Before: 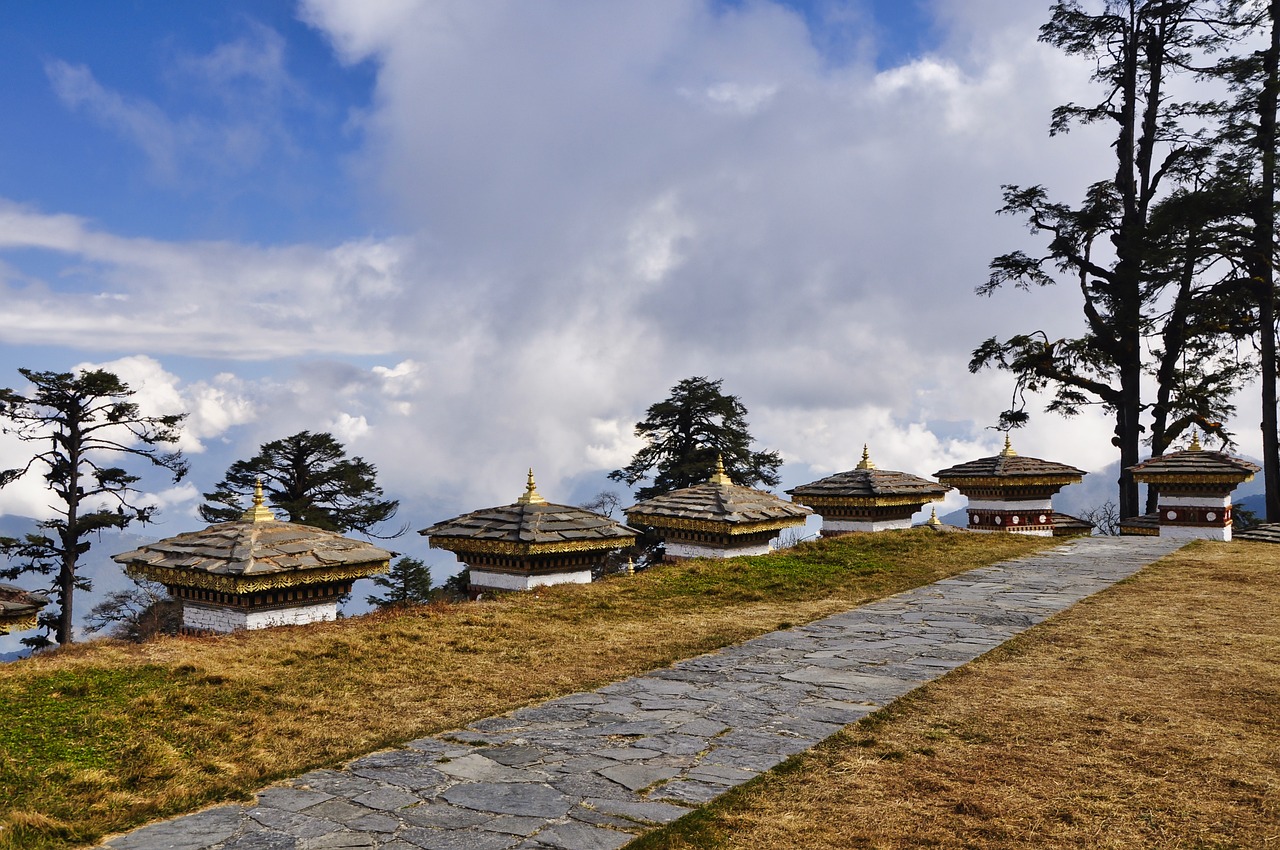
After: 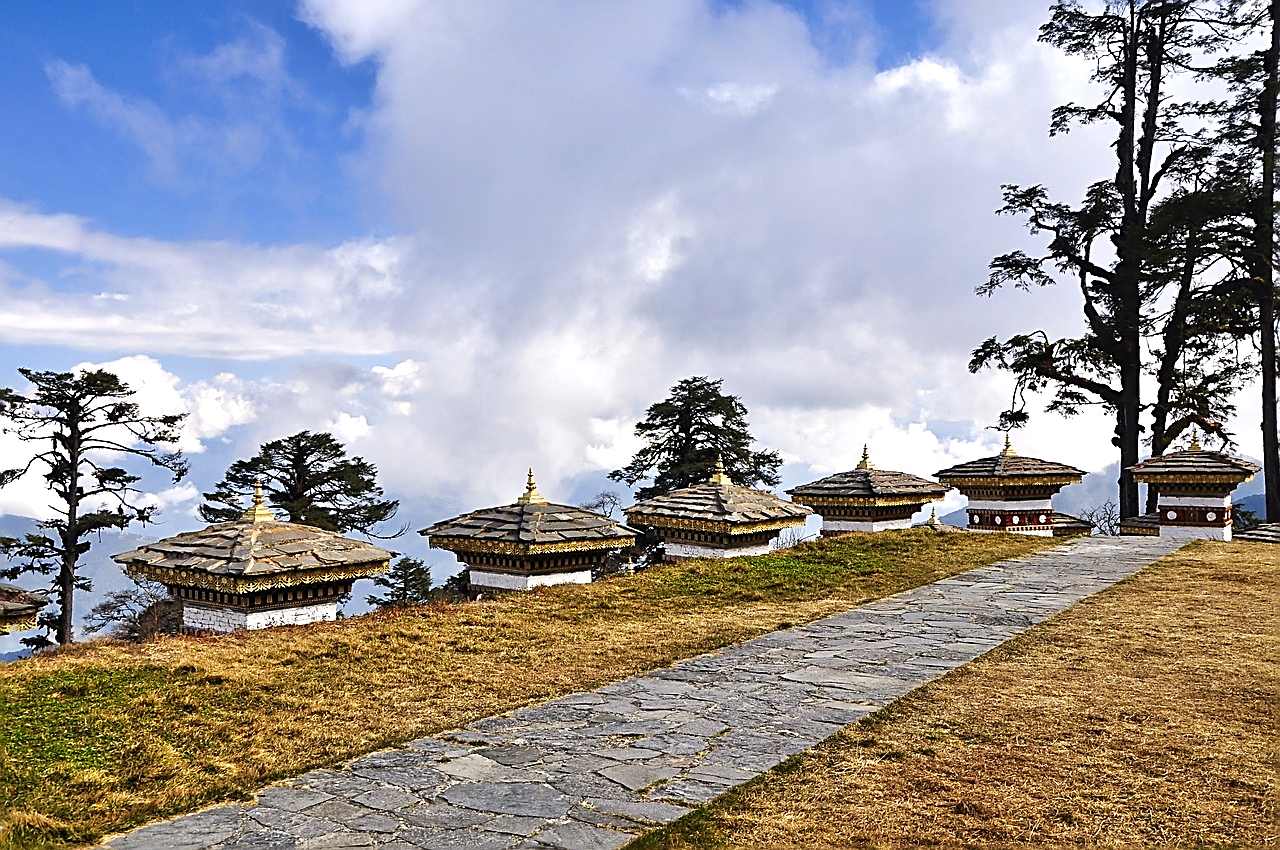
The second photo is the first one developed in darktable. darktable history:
exposure: black level correction 0.001, exposure 0.5 EV, compensate exposure bias true, compensate highlight preservation false
sharpen: amount 0.901
